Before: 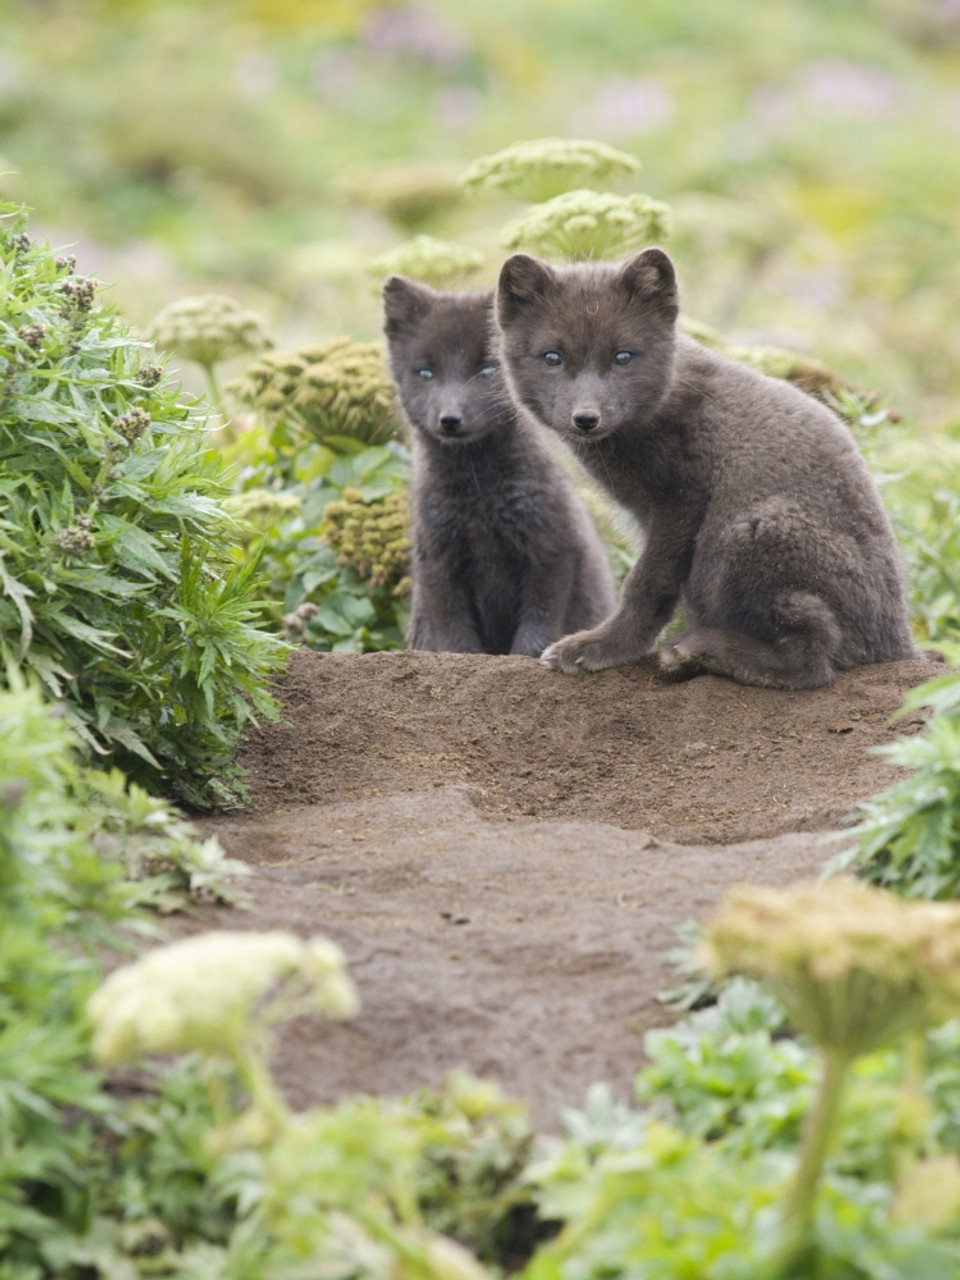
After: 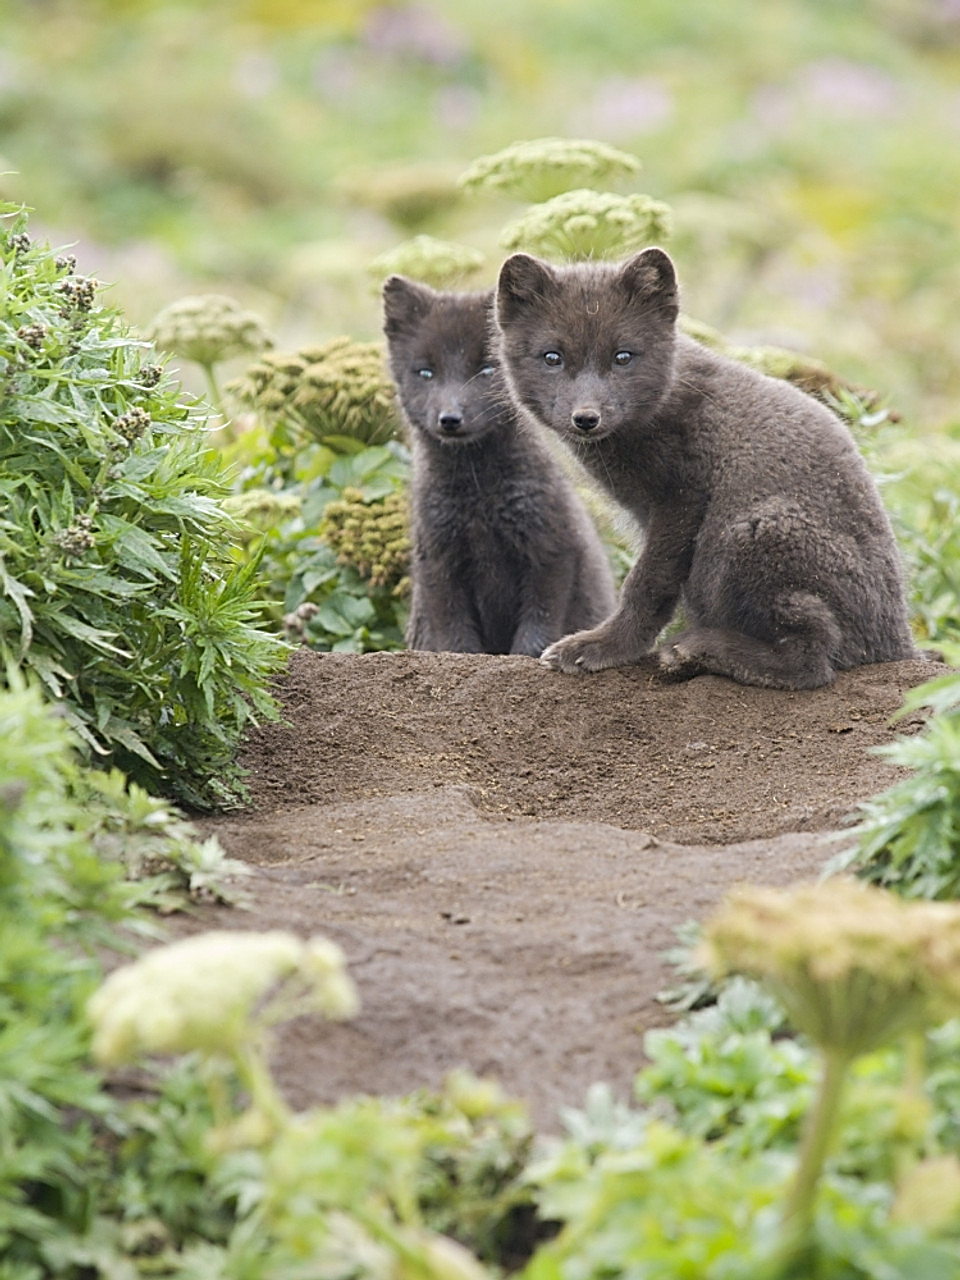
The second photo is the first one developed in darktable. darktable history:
sharpen: amount 1.014
